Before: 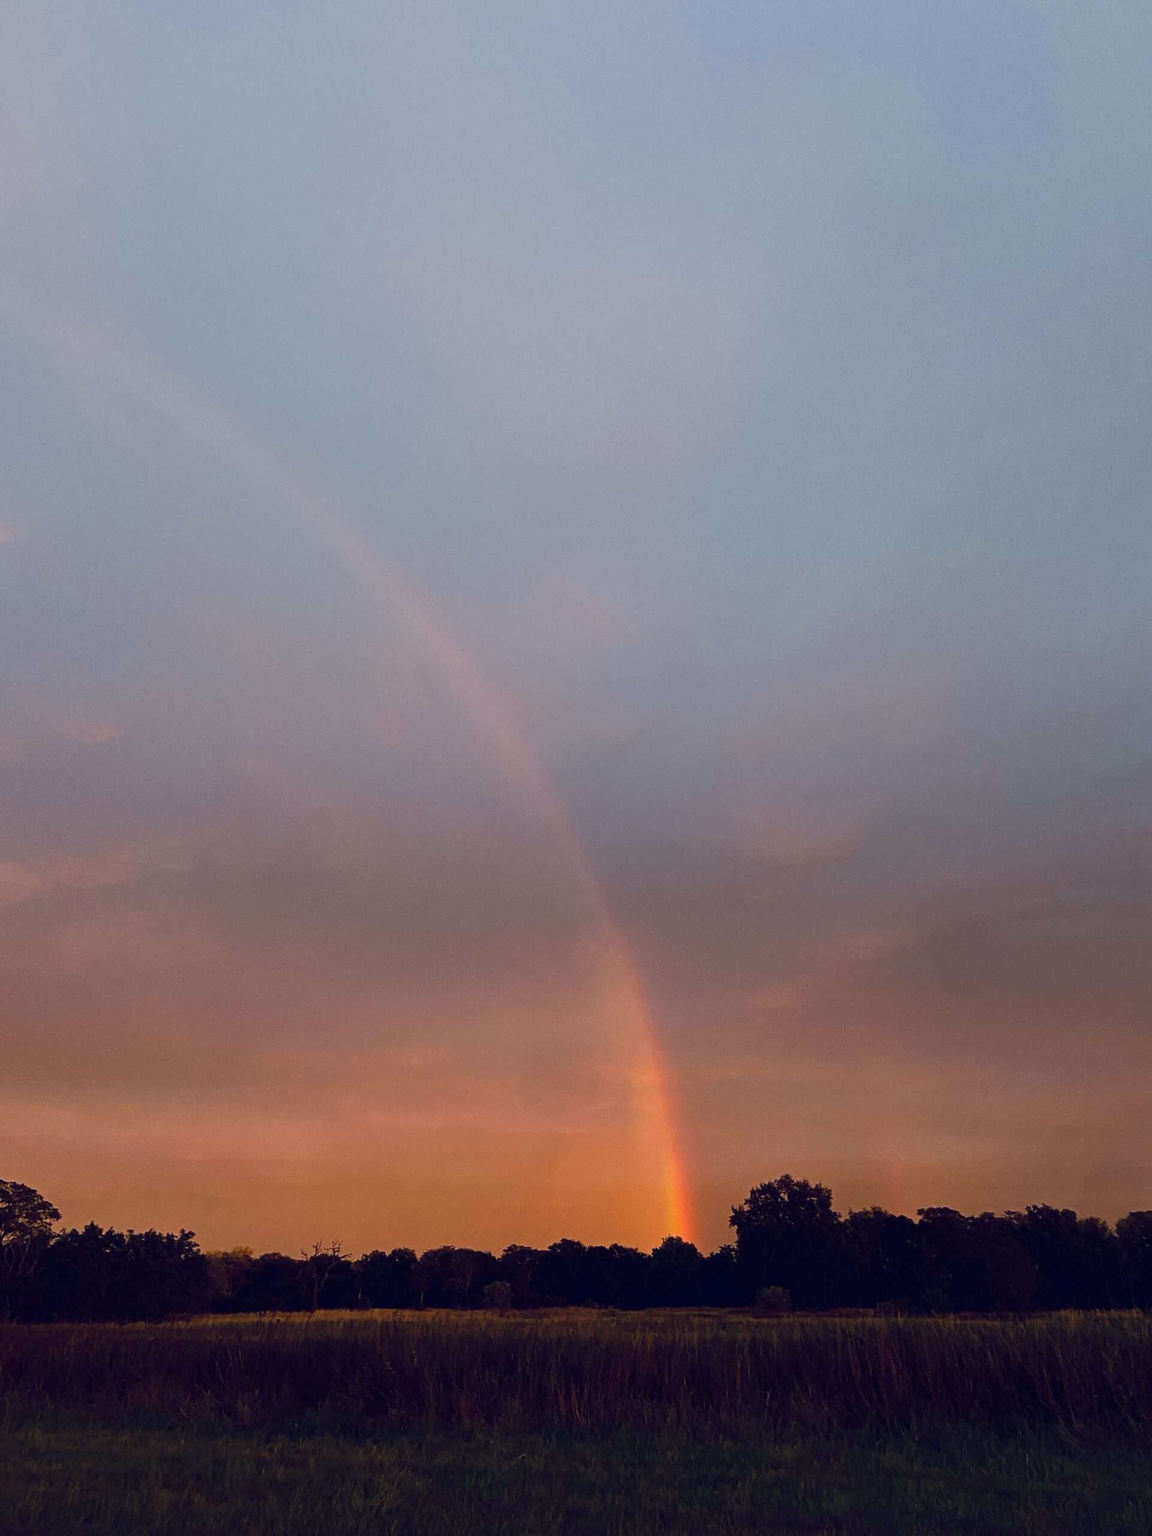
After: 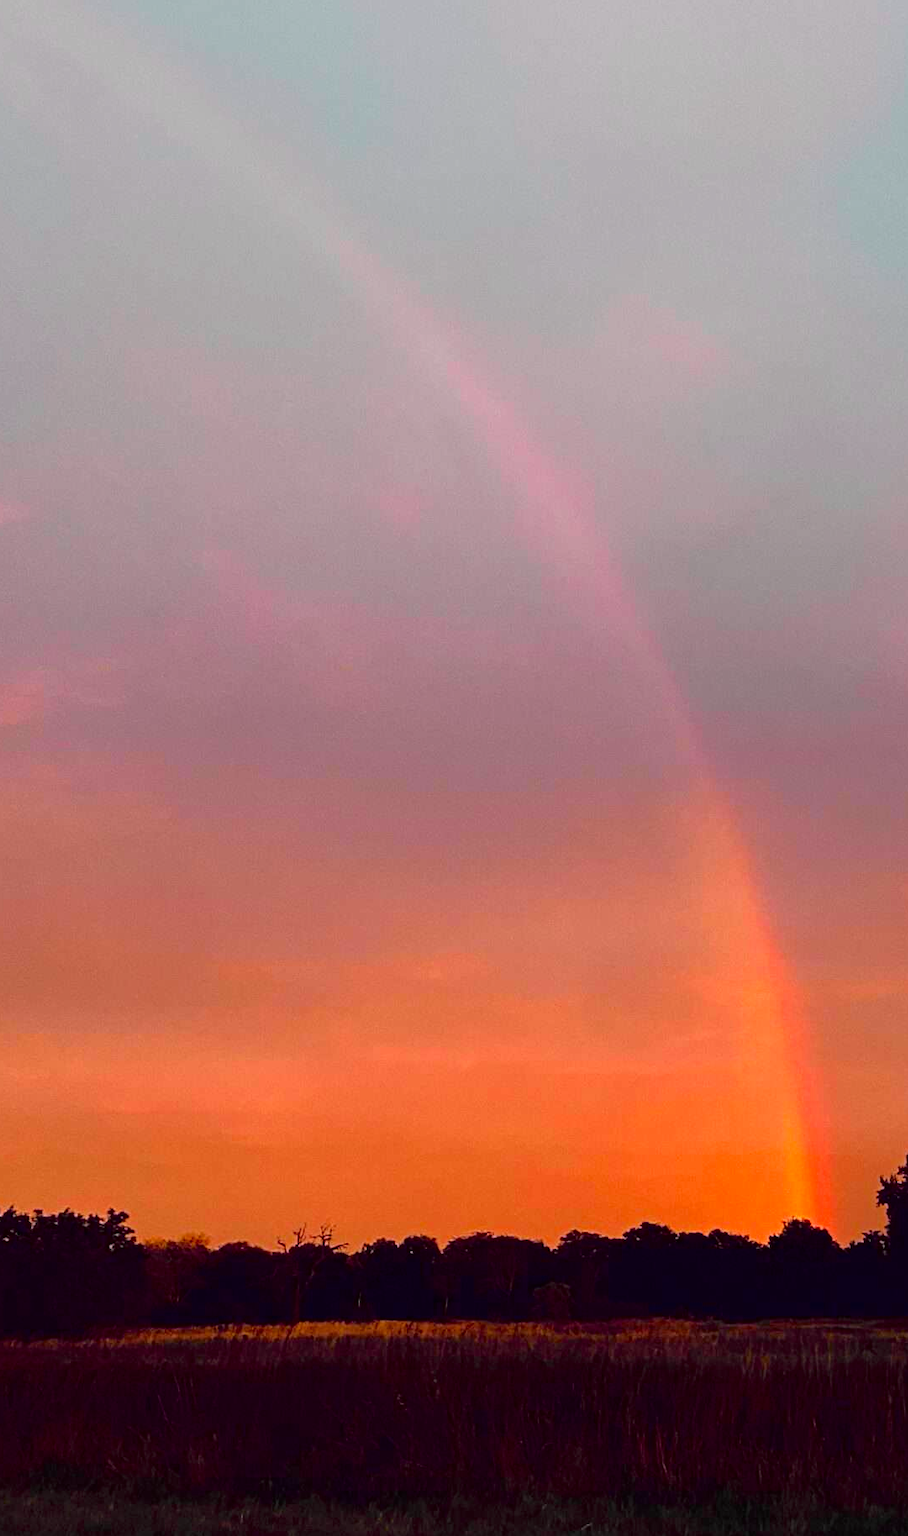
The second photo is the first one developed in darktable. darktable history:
crop: left 8.966%, top 23.852%, right 34.699%, bottom 4.703%
tone curve: curves: ch0 [(0, 0) (0.062, 0.023) (0.168, 0.142) (0.359, 0.44) (0.469, 0.544) (0.634, 0.722) (0.839, 0.909) (0.998, 0.978)]; ch1 [(0, 0) (0.437, 0.453) (0.472, 0.47) (0.502, 0.504) (0.527, 0.546) (0.568, 0.619) (0.608, 0.665) (0.669, 0.748) (0.859, 0.899) (1, 1)]; ch2 [(0, 0) (0.33, 0.301) (0.421, 0.443) (0.473, 0.501) (0.504, 0.504) (0.535, 0.564) (0.575, 0.625) (0.608, 0.676) (1, 1)], color space Lab, independent channels, preserve colors none
